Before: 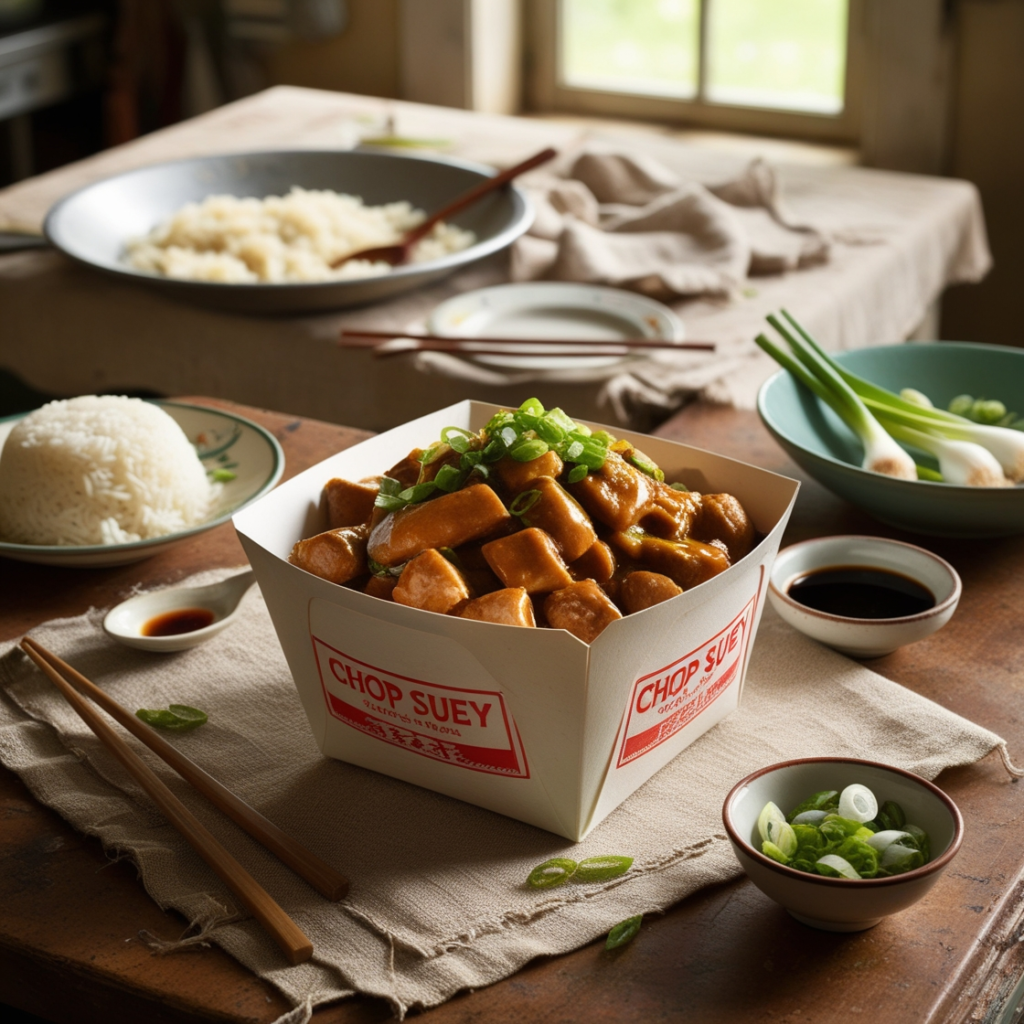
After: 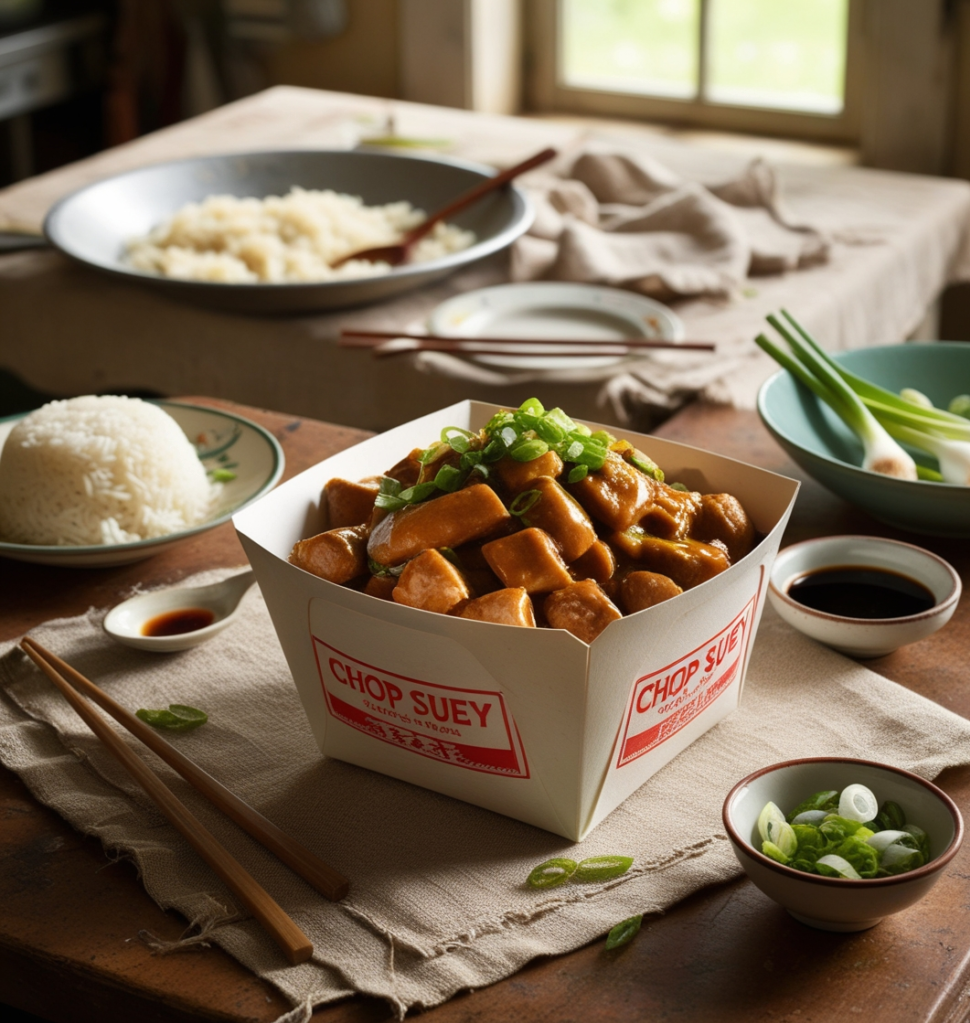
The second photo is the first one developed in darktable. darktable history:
crop and rotate: left 0%, right 5.201%
tone equalizer: edges refinement/feathering 500, mask exposure compensation -1.57 EV, preserve details no
